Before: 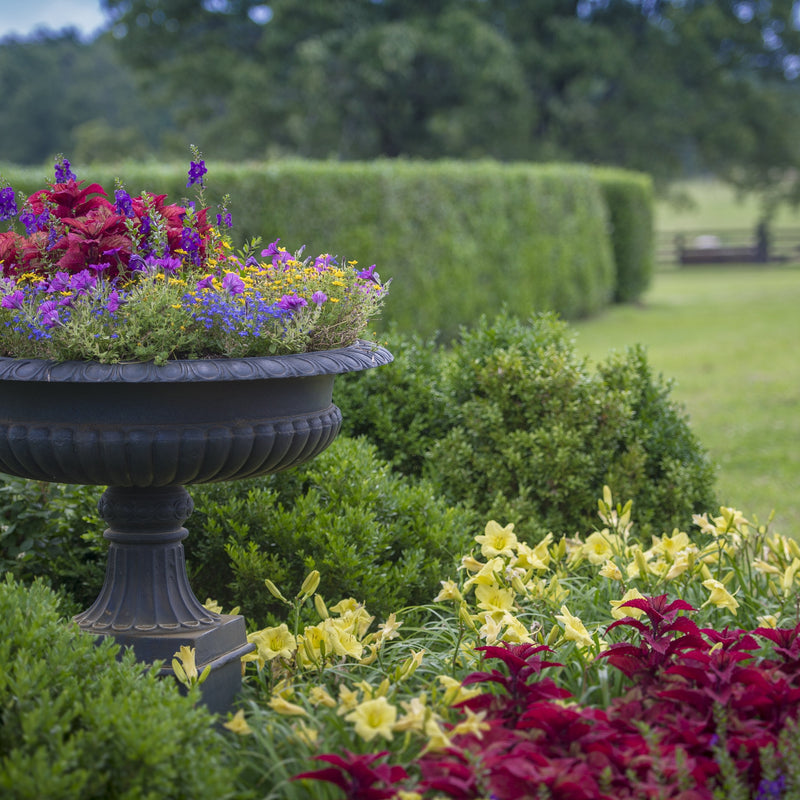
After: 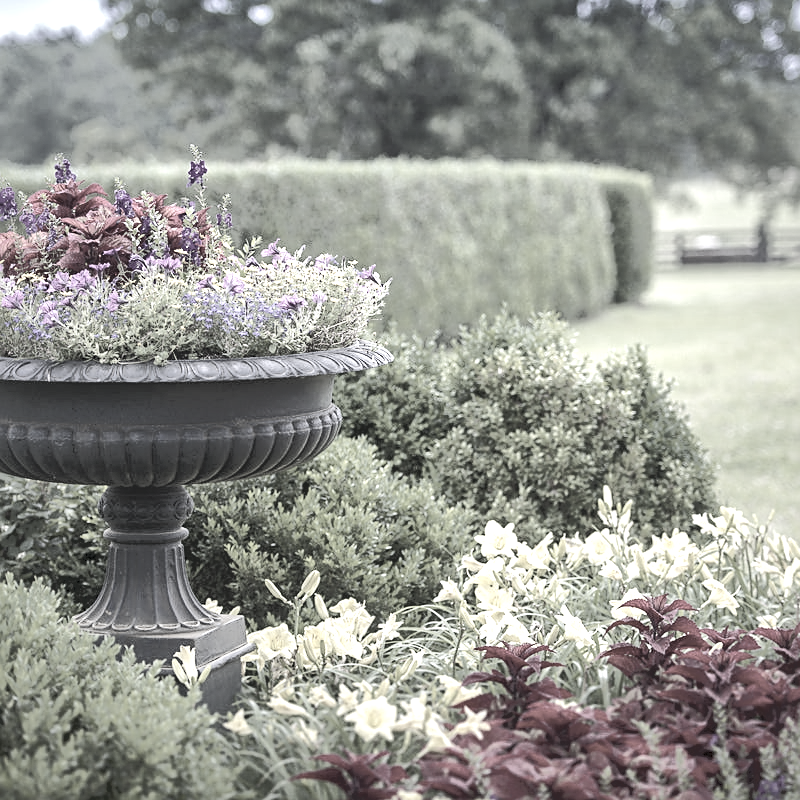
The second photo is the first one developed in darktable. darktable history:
color zones: curves: ch0 [(0, 0.558) (0.143, 0.548) (0.286, 0.447) (0.429, 0.259) (0.571, 0.5) (0.714, 0.5) (0.857, 0.593) (1, 0.558)]; ch1 [(0, 0.543) (0.01, 0.544) (0.12, 0.492) (0.248, 0.458) (0.5, 0.534) (0.748, 0.5) (0.99, 0.469) (1, 0.543)]; ch2 [(0, 0.507) (0.143, 0.522) (0.286, 0.505) (0.429, 0.5) (0.571, 0.5) (0.714, 0.5) (0.857, 0.5) (1, 0.507)], mix 32.99%
local contrast: mode bilateral grid, contrast 99, coarseness 99, detail 165%, midtone range 0.2
color correction: highlights b* -0.026, saturation 0.207
sharpen: on, module defaults
tone curve: curves: ch0 [(0, 0) (0.003, 0.055) (0.011, 0.111) (0.025, 0.126) (0.044, 0.169) (0.069, 0.215) (0.1, 0.199) (0.136, 0.207) (0.177, 0.259) (0.224, 0.327) (0.277, 0.361) (0.335, 0.431) (0.399, 0.501) (0.468, 0.589) (0.543, 0.683) (0.623, 0.73) (0.709, 0.796) (0.801, 0.863) (0.898, 0.921) (1, 1)], color space Lab, independent channels, preserve colors none
exposure: black level correction 0, exposure 0.929 EV, compensate highlight preservation false
